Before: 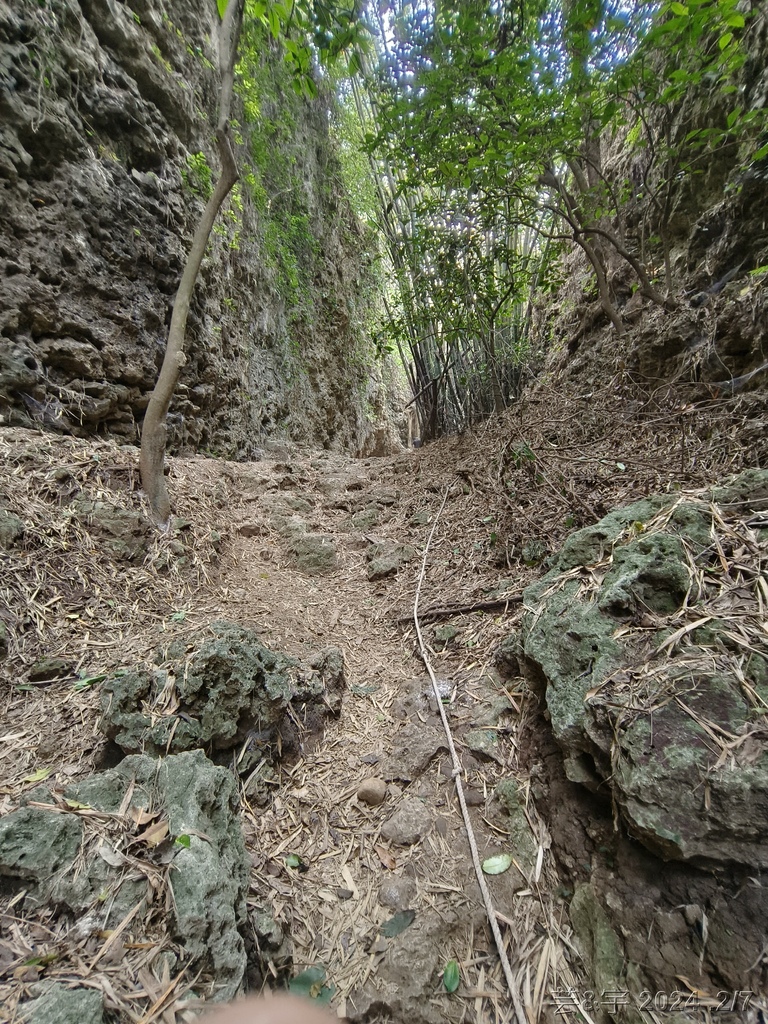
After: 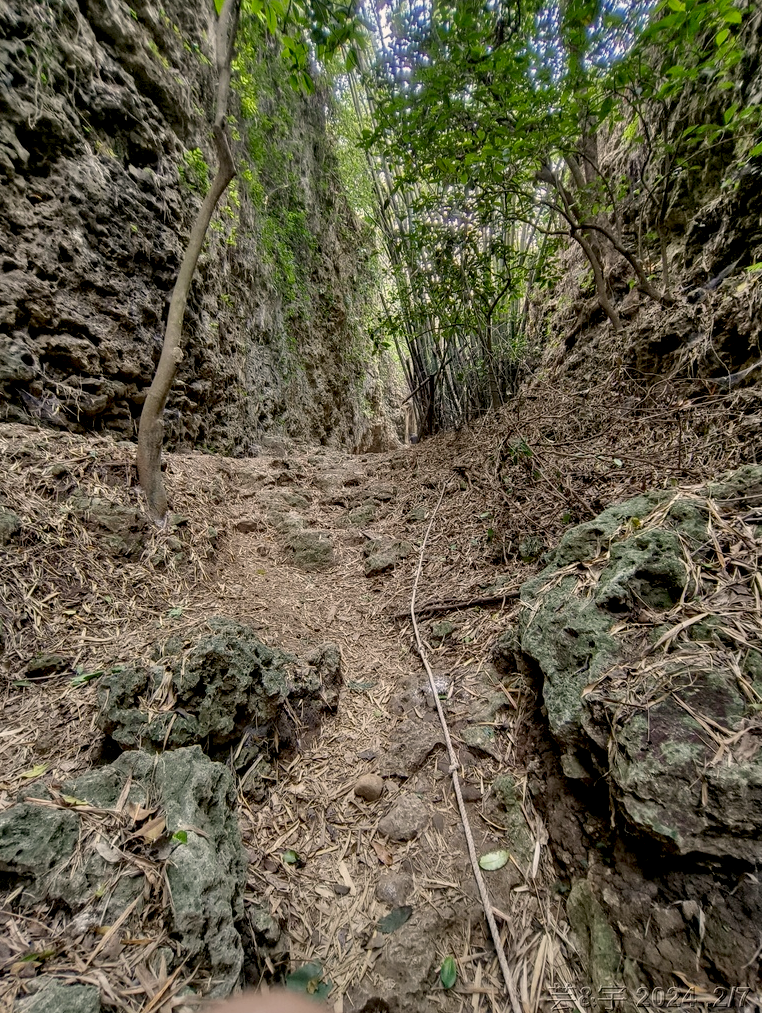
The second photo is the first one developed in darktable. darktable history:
shadows and highlights: shadows 82.45, white point adjustment -8.91, highlights -61.23, soften with gaussian
color correction: highlights a* 3.69, highlights b* 5.14
crop: left 0.501%, top 0.479%, right 0.208%, bottom 0.532%
exposure: black level correction 0.011, compensate highlight preservation false
local contrast: detail 130%
